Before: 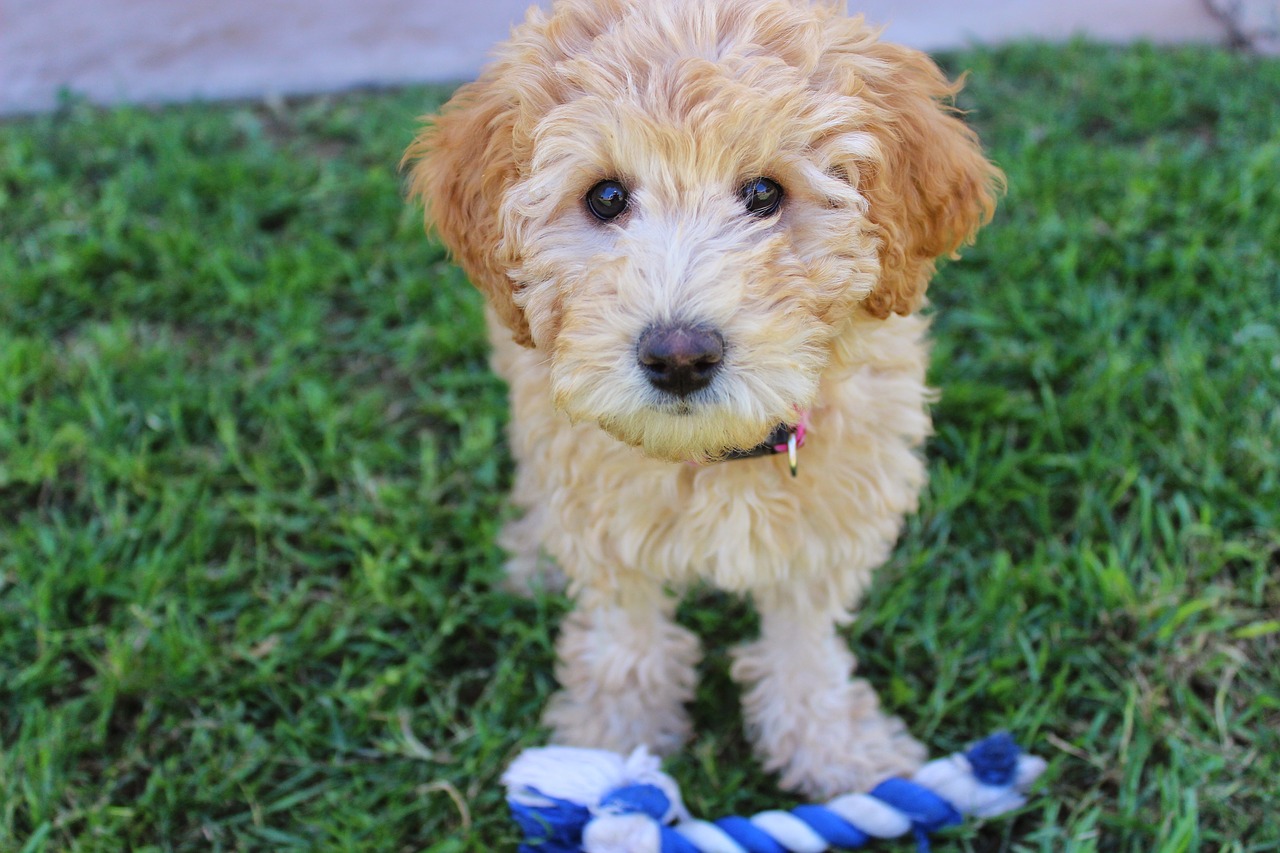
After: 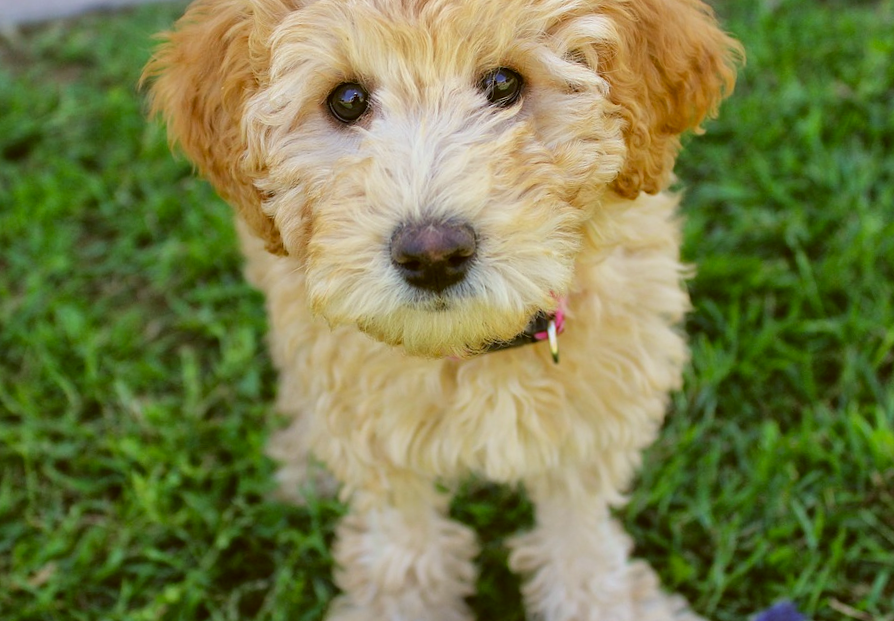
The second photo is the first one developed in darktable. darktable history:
rotate and perspective: rotation -4.57°, crop left 0.054, crop right 0.944, crop top 0.087, crop bottom 0.914
color correction: highlights a* -1.43, highlights b* 10.12, shadows a* 0.395, shadows b* 19.35
crop: left 16.768%, top 8.653%, right 8.362%, bottom 12.485%
